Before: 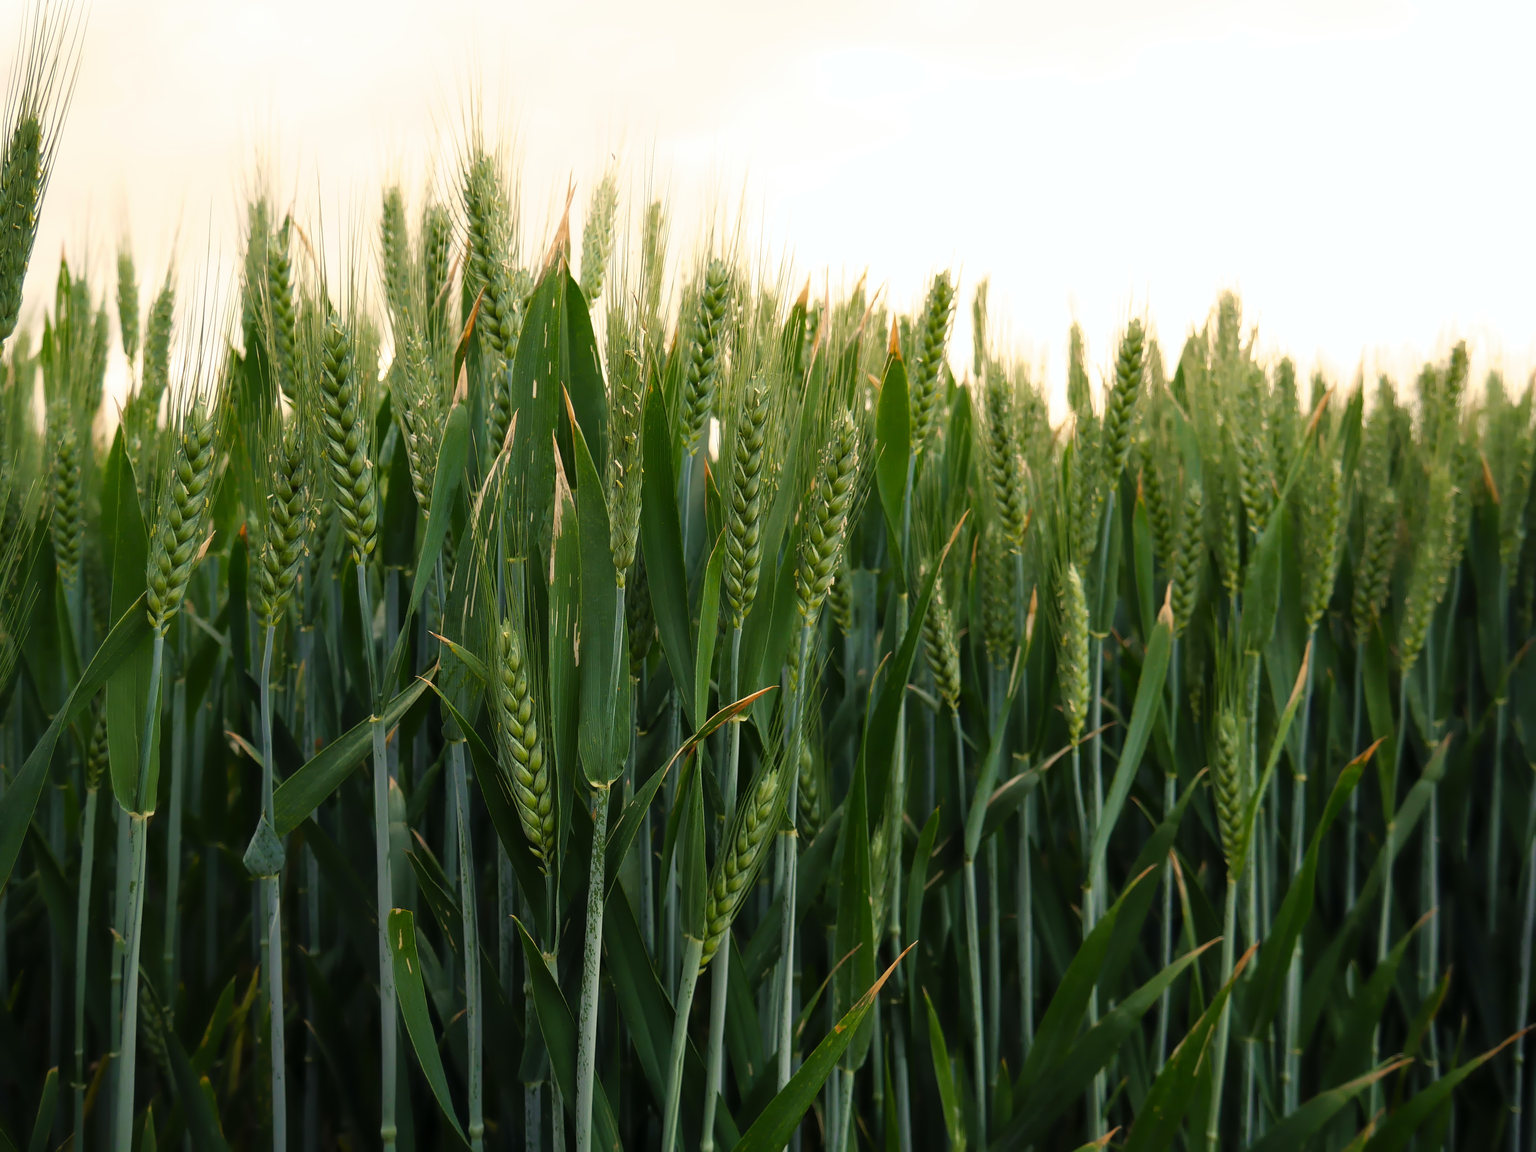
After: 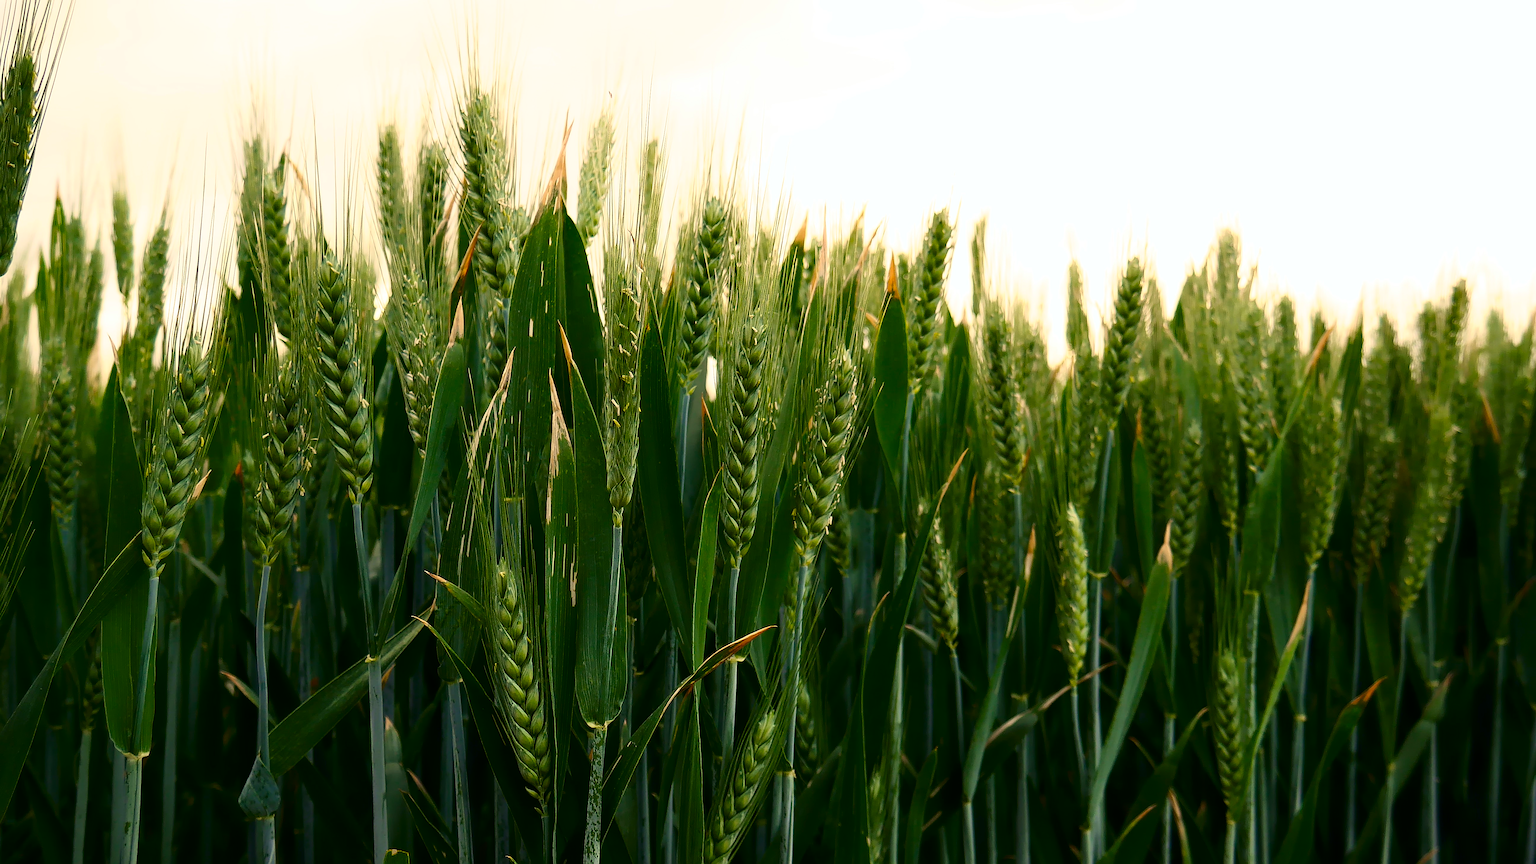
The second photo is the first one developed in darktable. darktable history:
sharpen: on, module defaults
crop: left 0.387%, top 5.469%, bottom 19.809%
contrast brightness saturation: contrast 0.19, brightness -0.11, saturation 0.21
